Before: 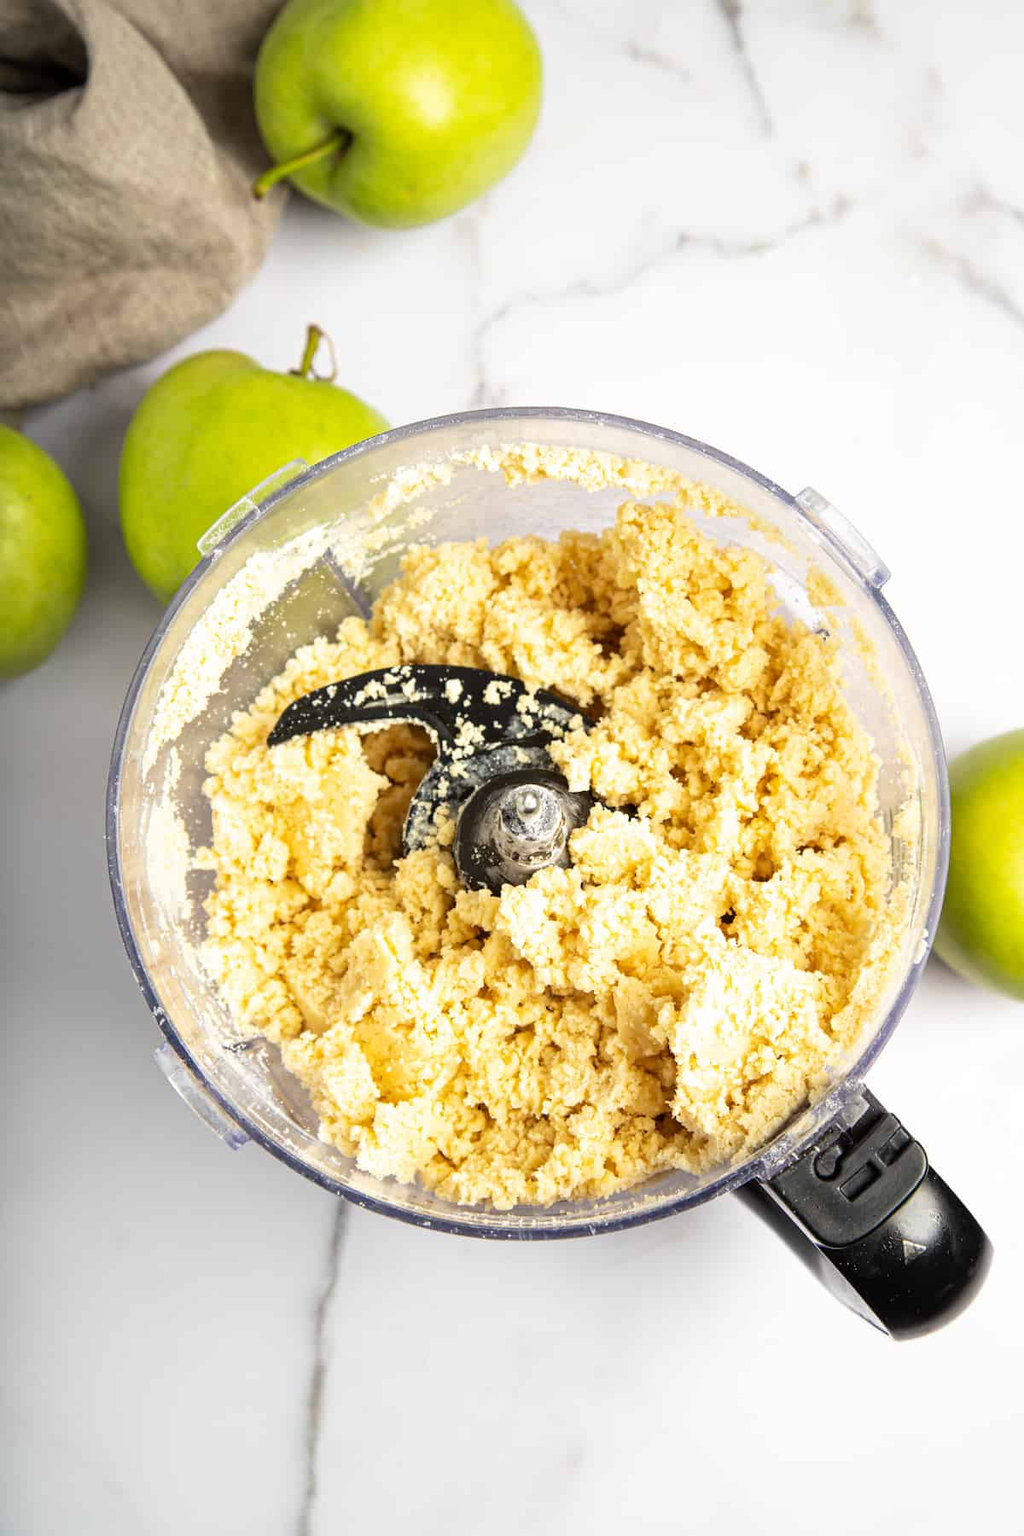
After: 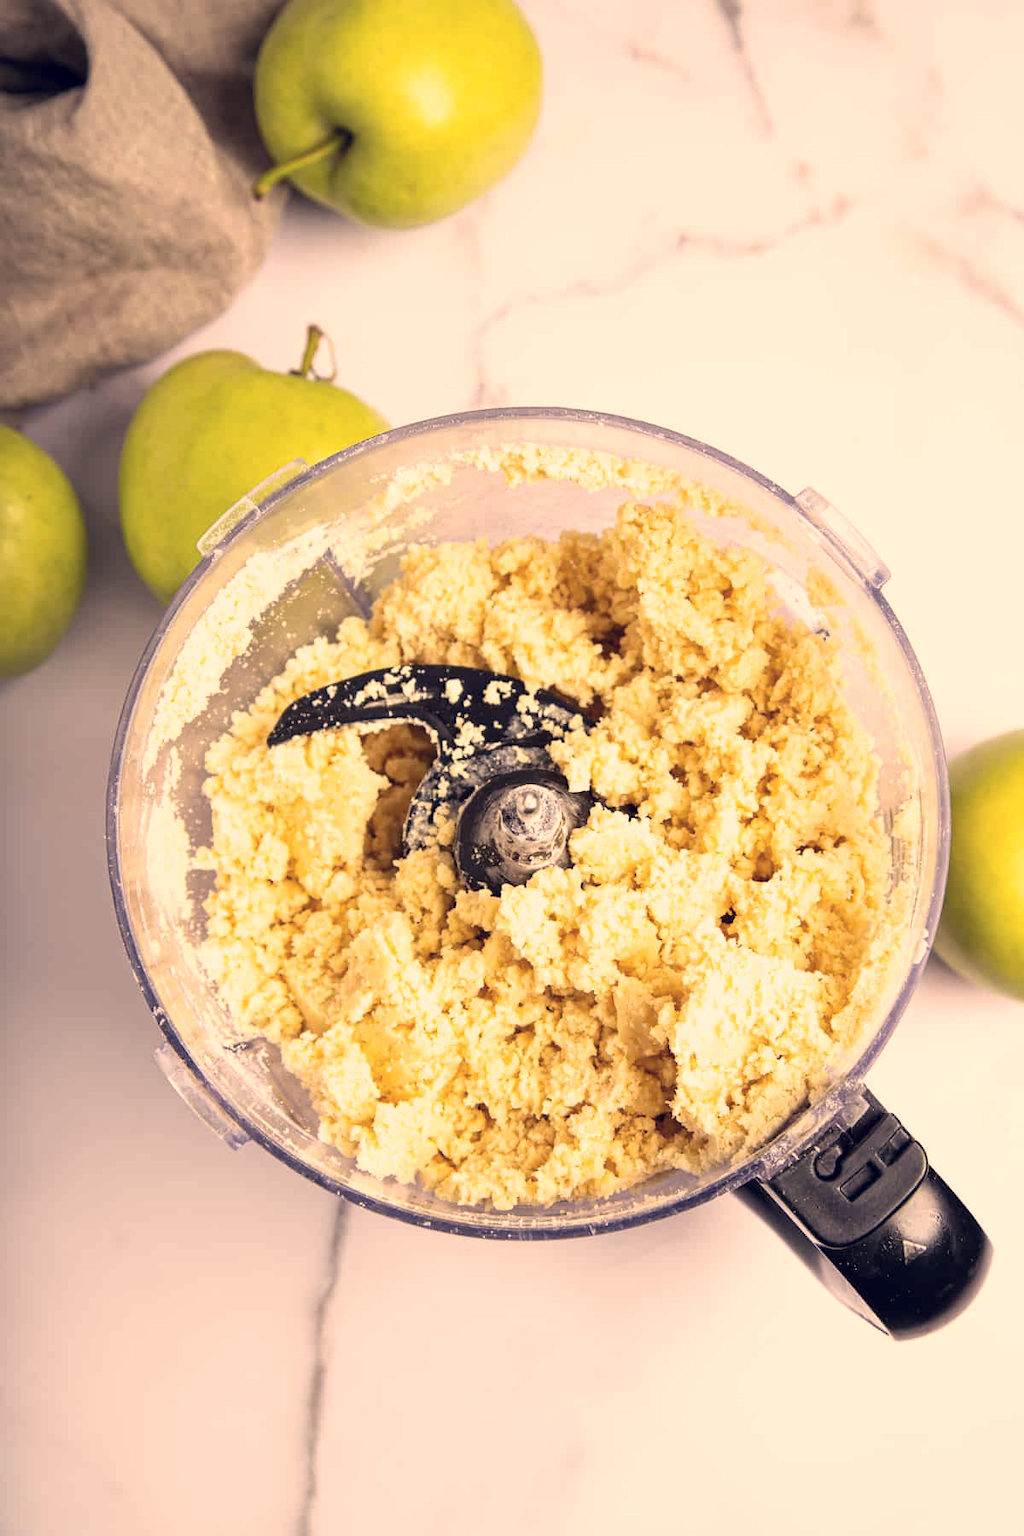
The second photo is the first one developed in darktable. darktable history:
color correction: highlights a* 20.01, highlights b* 27.62, shadows a* 3.45, shadows b* -18.03, saturation 0.745
